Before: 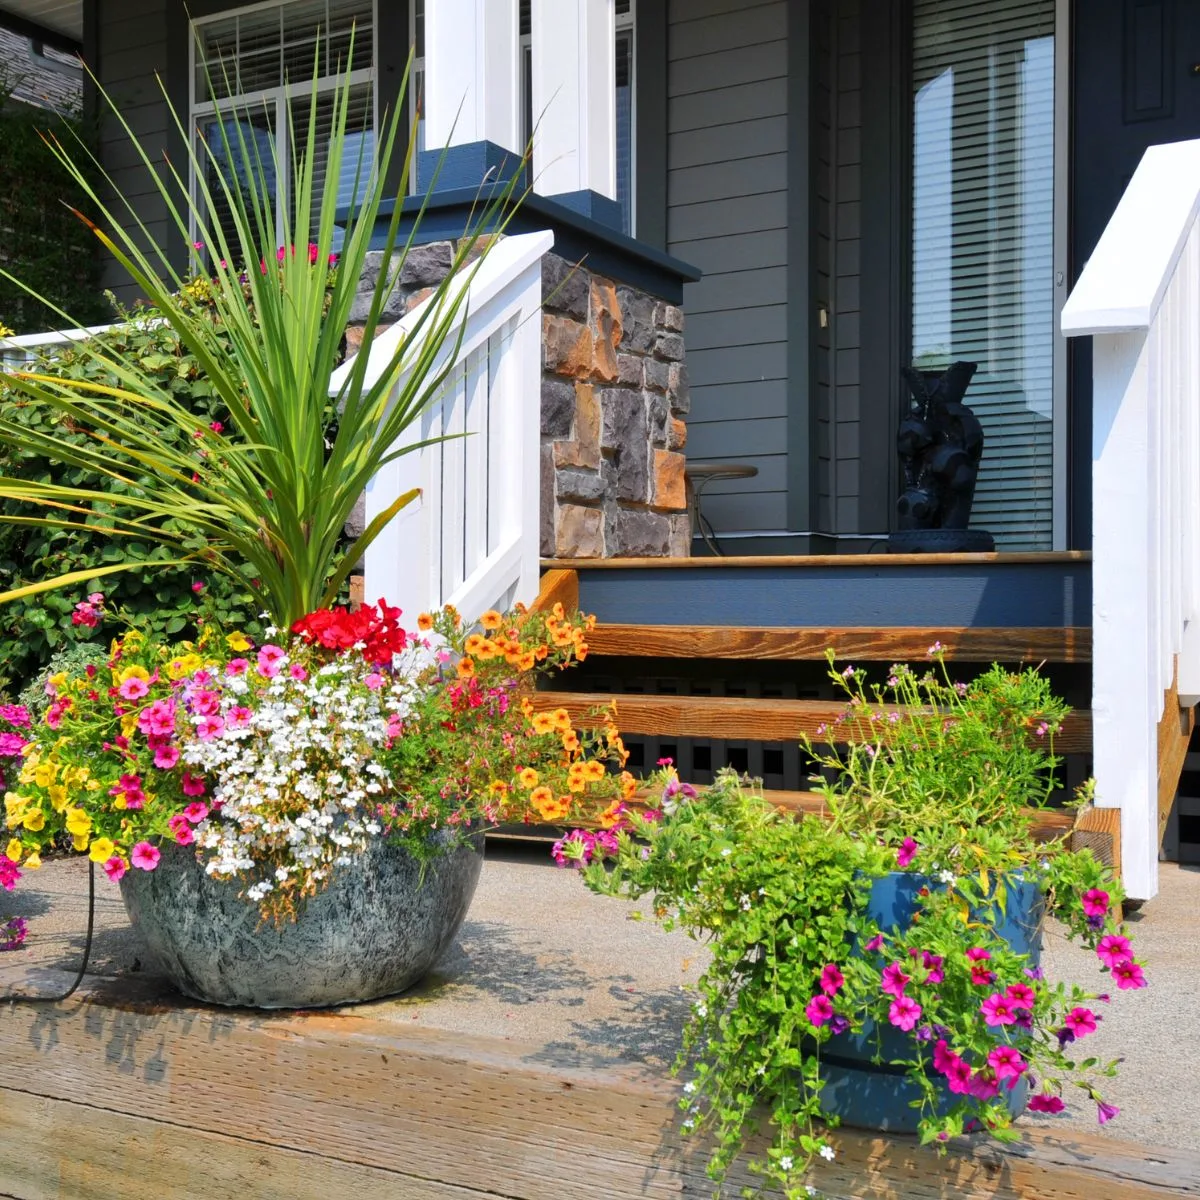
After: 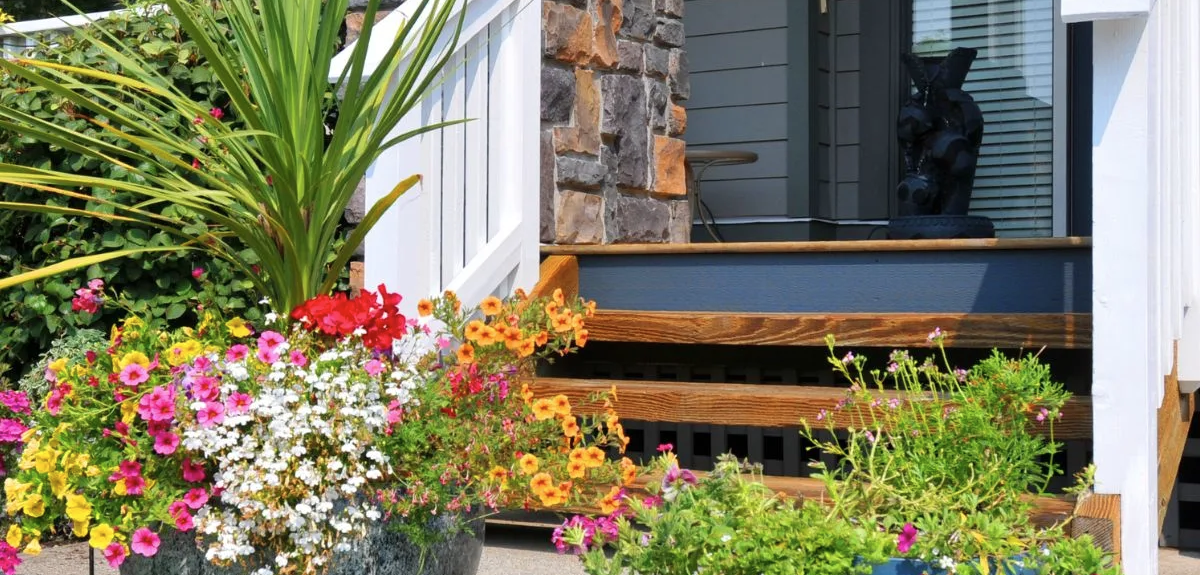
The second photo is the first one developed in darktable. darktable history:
crop and rotate: top 26.183%, bottom 25.89%
tone equalizer: on, module defaults
contrast brightness saturation: saturation -0.089
